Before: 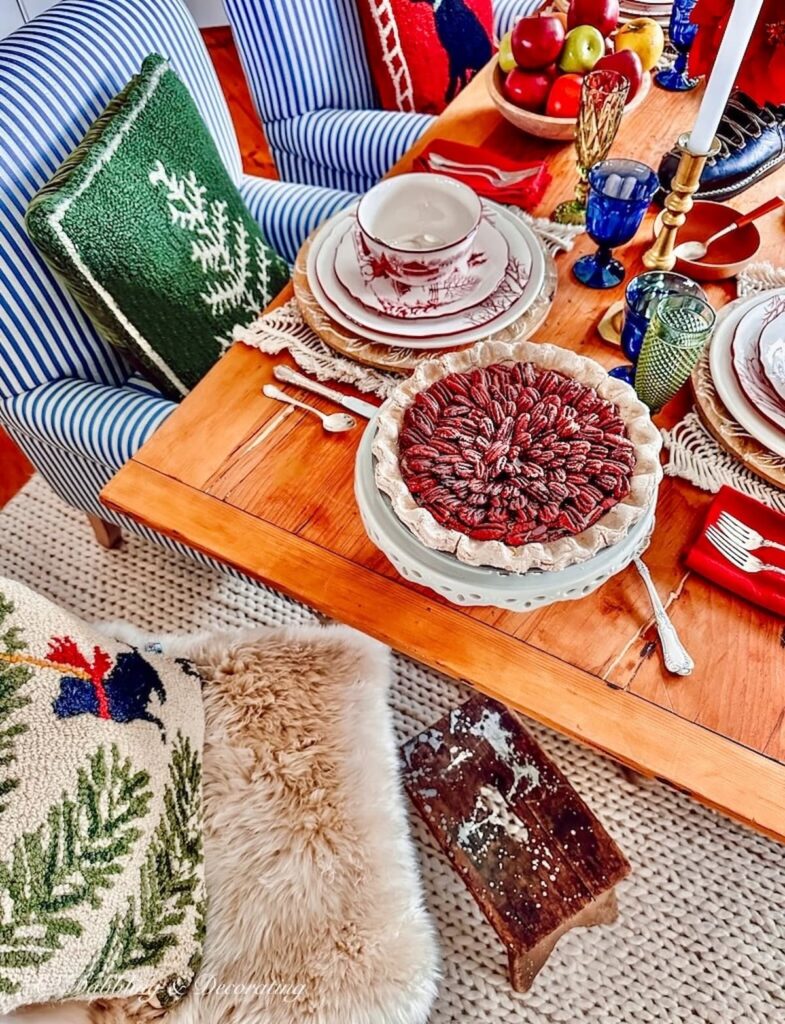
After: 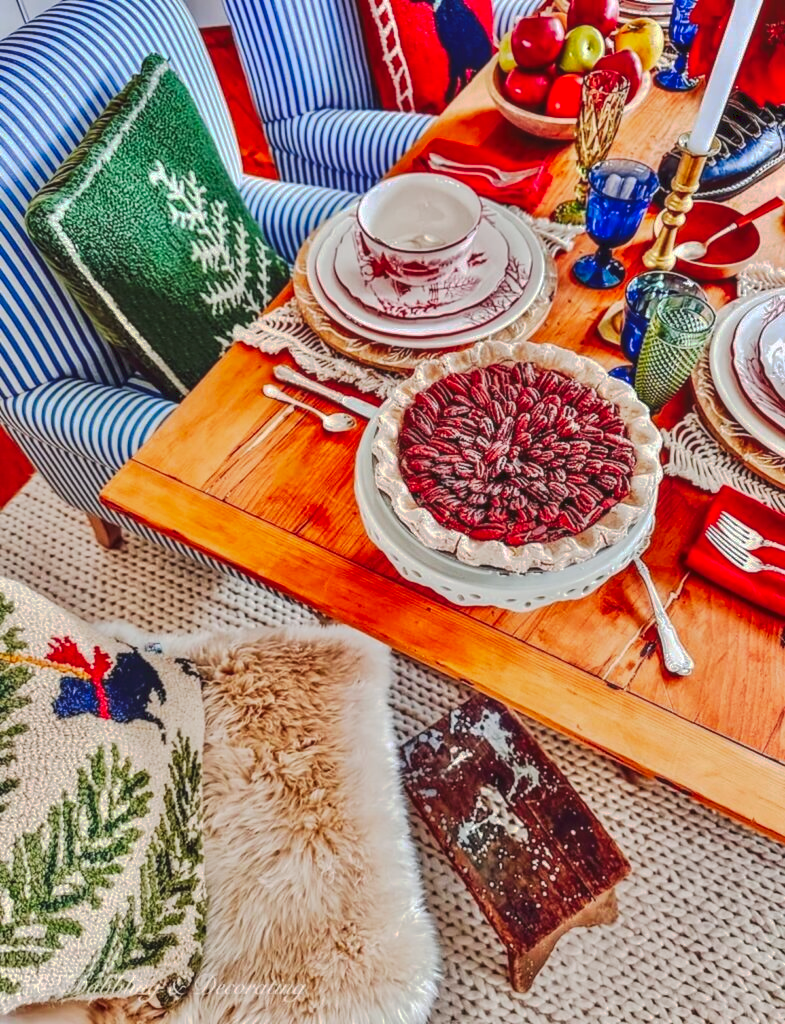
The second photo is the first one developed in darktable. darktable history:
levels: levels [0, 0.498, 1]
tone curve: curves: ch0 [(0, 0) (0.003, 0.08) (0.011, 0.088) (0.025, 0.104) (0.044, 0.122) (0.069, 0.141) (0.1, 0.161) (0.136, 0.181) (0.177, 0.209) (0.224, 0.246) (0.277, 0.293) (0.335, 0.343) (0.399, 0.399) (0.468, 0.464) (0.543, 0.54) (0.623, 0.616) (0.709, 0.694) (0.801, 0.757) (0.898, 0.821) (1, 1)], preserve colors none
local contrast: on, module defaults
color correction: saturation 1.32
